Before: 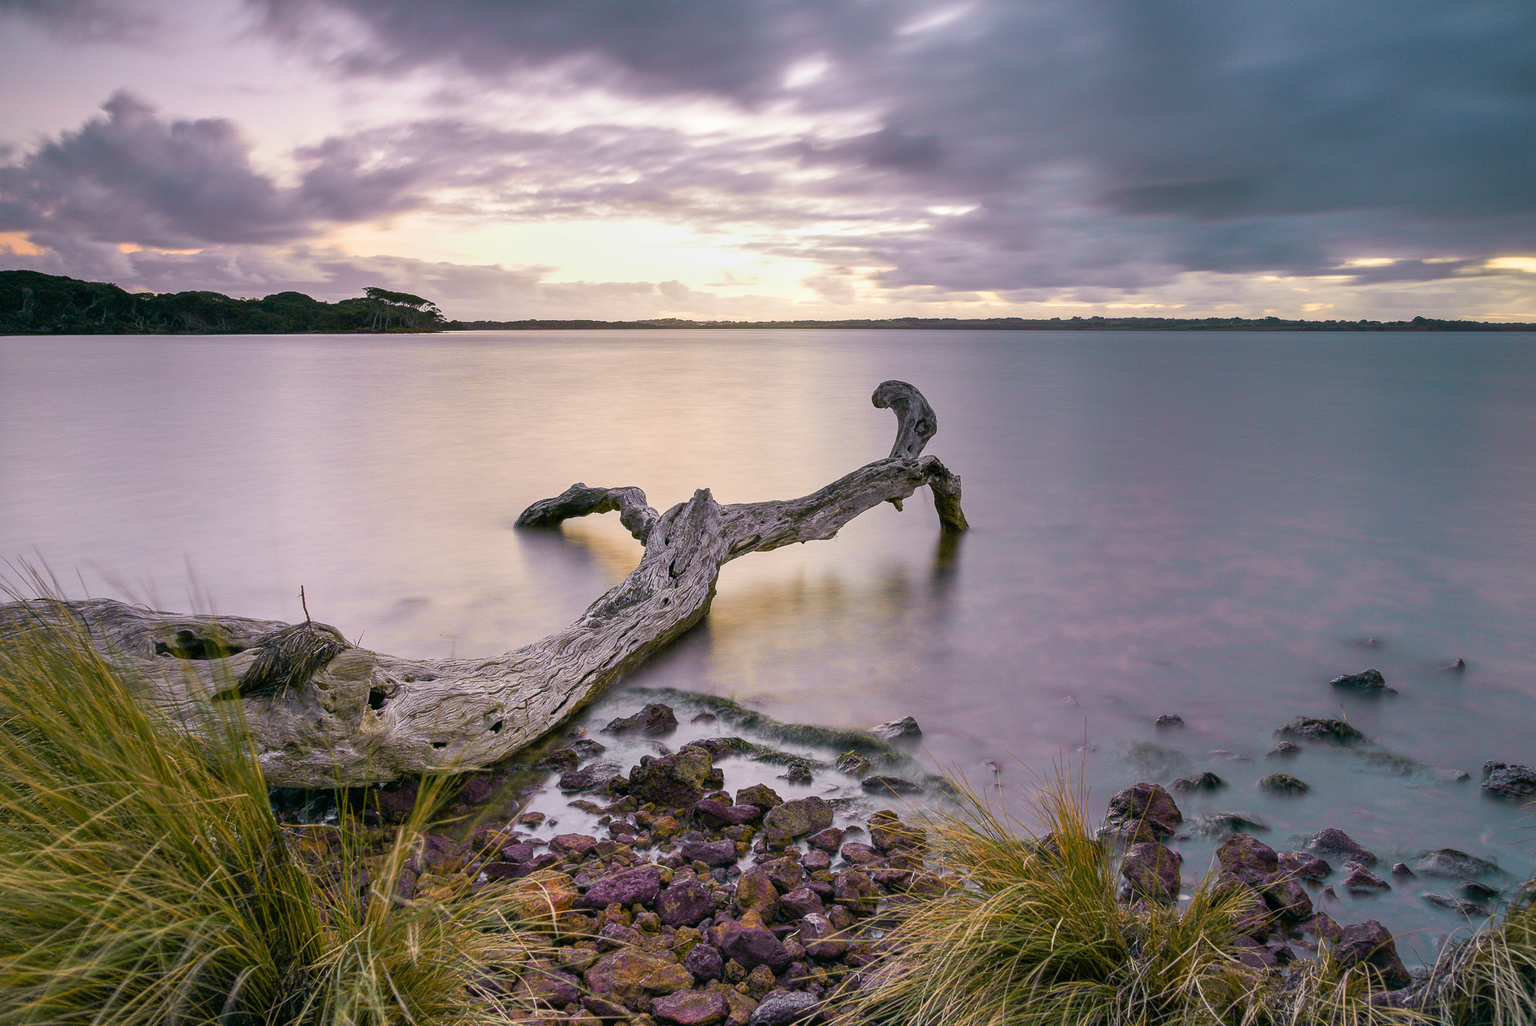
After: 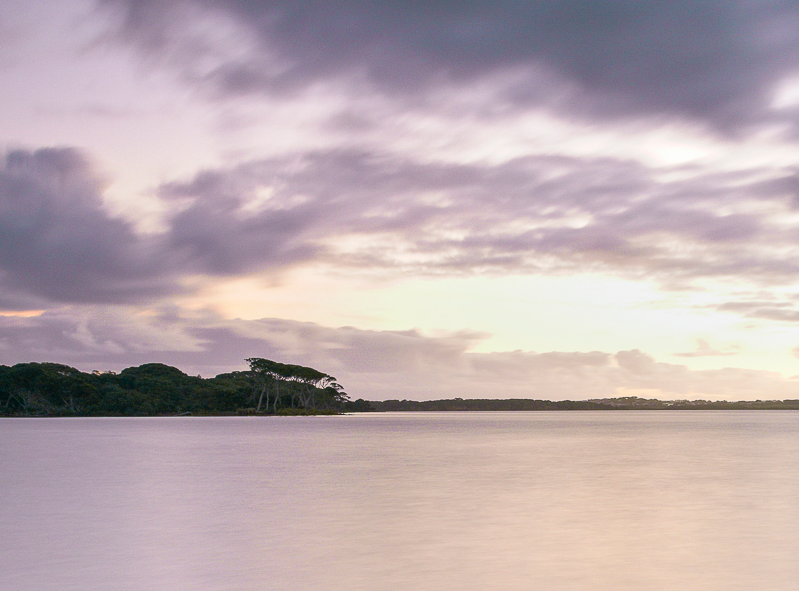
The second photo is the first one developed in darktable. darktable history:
crop and rotate: left 10.871%, top 0.086%, right 47.512%, bottom 53.802%
